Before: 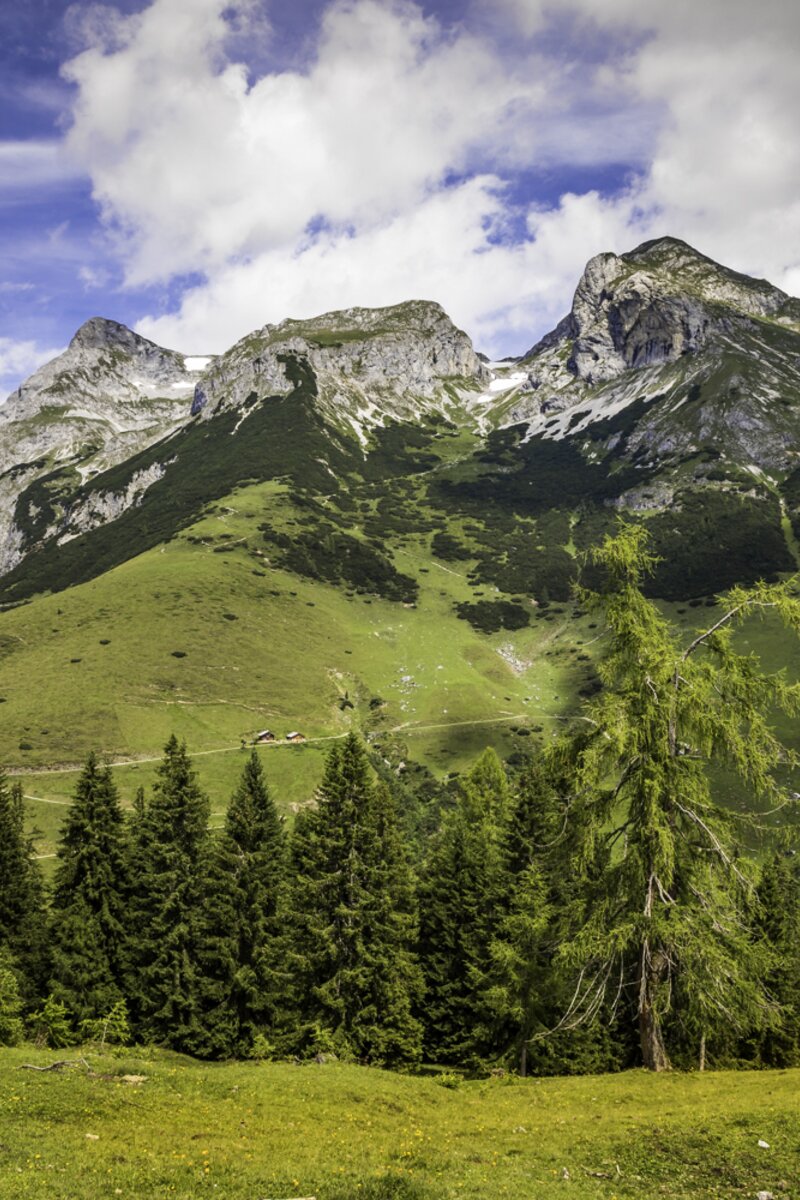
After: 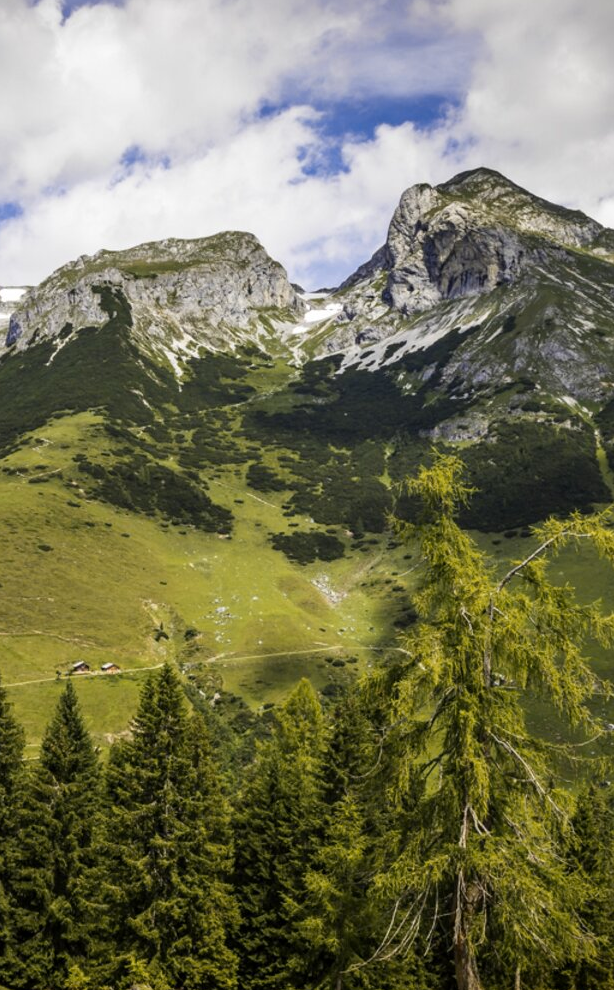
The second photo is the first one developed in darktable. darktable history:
crop: left 23.179%, top 5.833%, bottom 11.61%
color zones: curves: ch1 [(0.235, 0.558) (0.75, 0.5)]; ch2 [(0.25, 0.462) (0.749, 0.457)]
